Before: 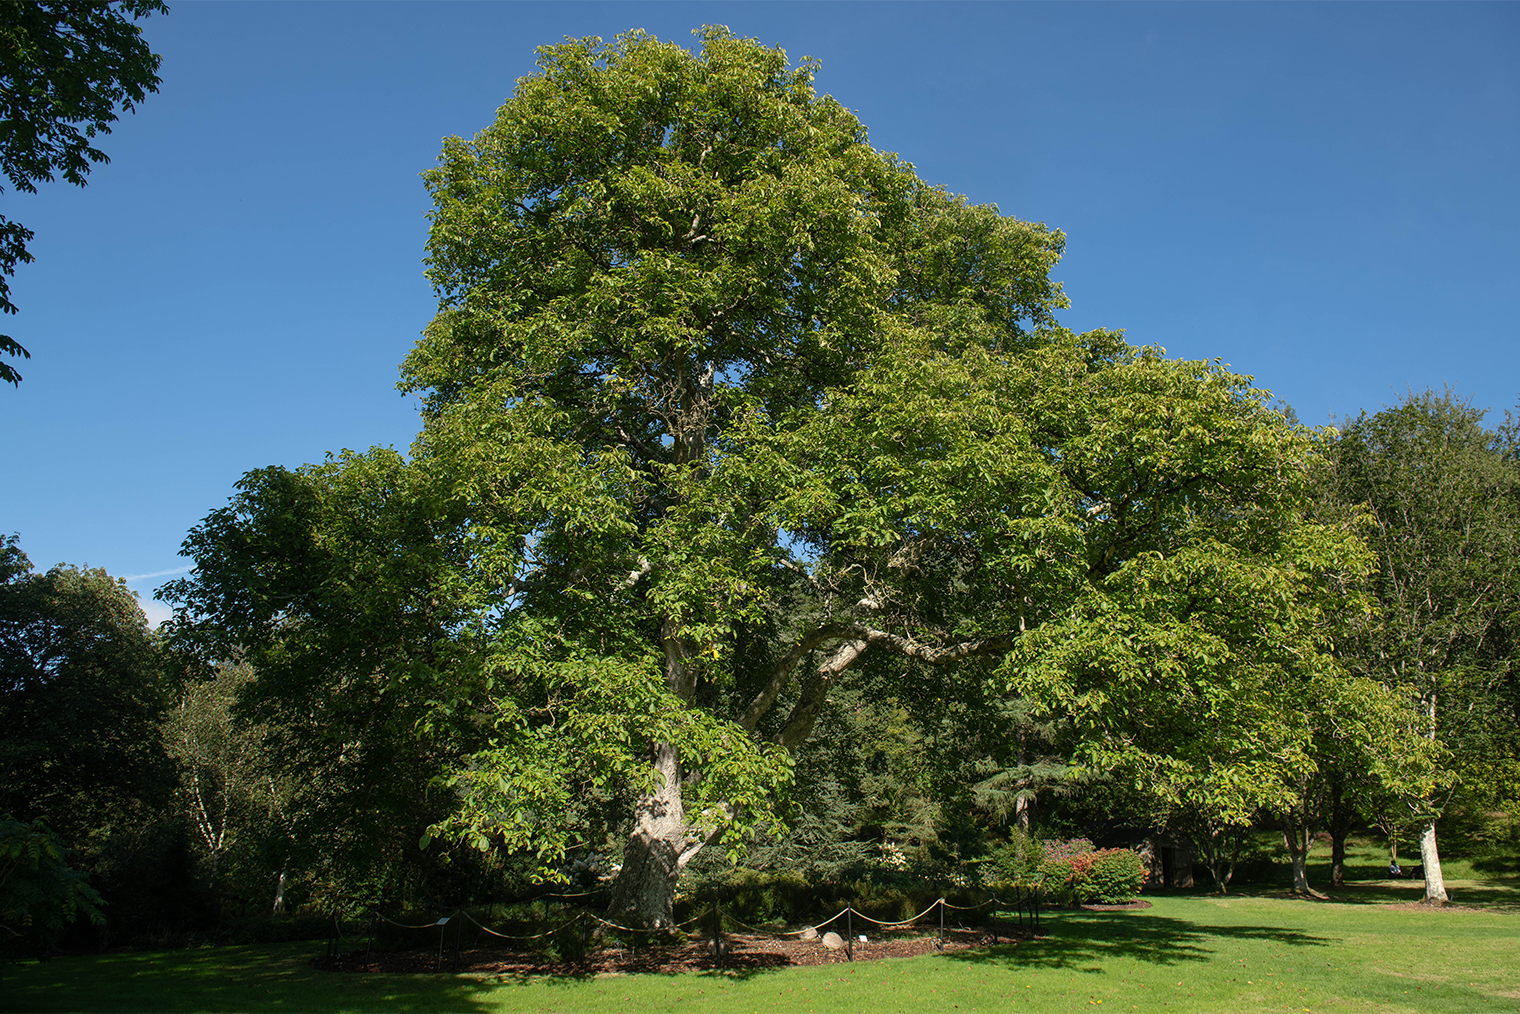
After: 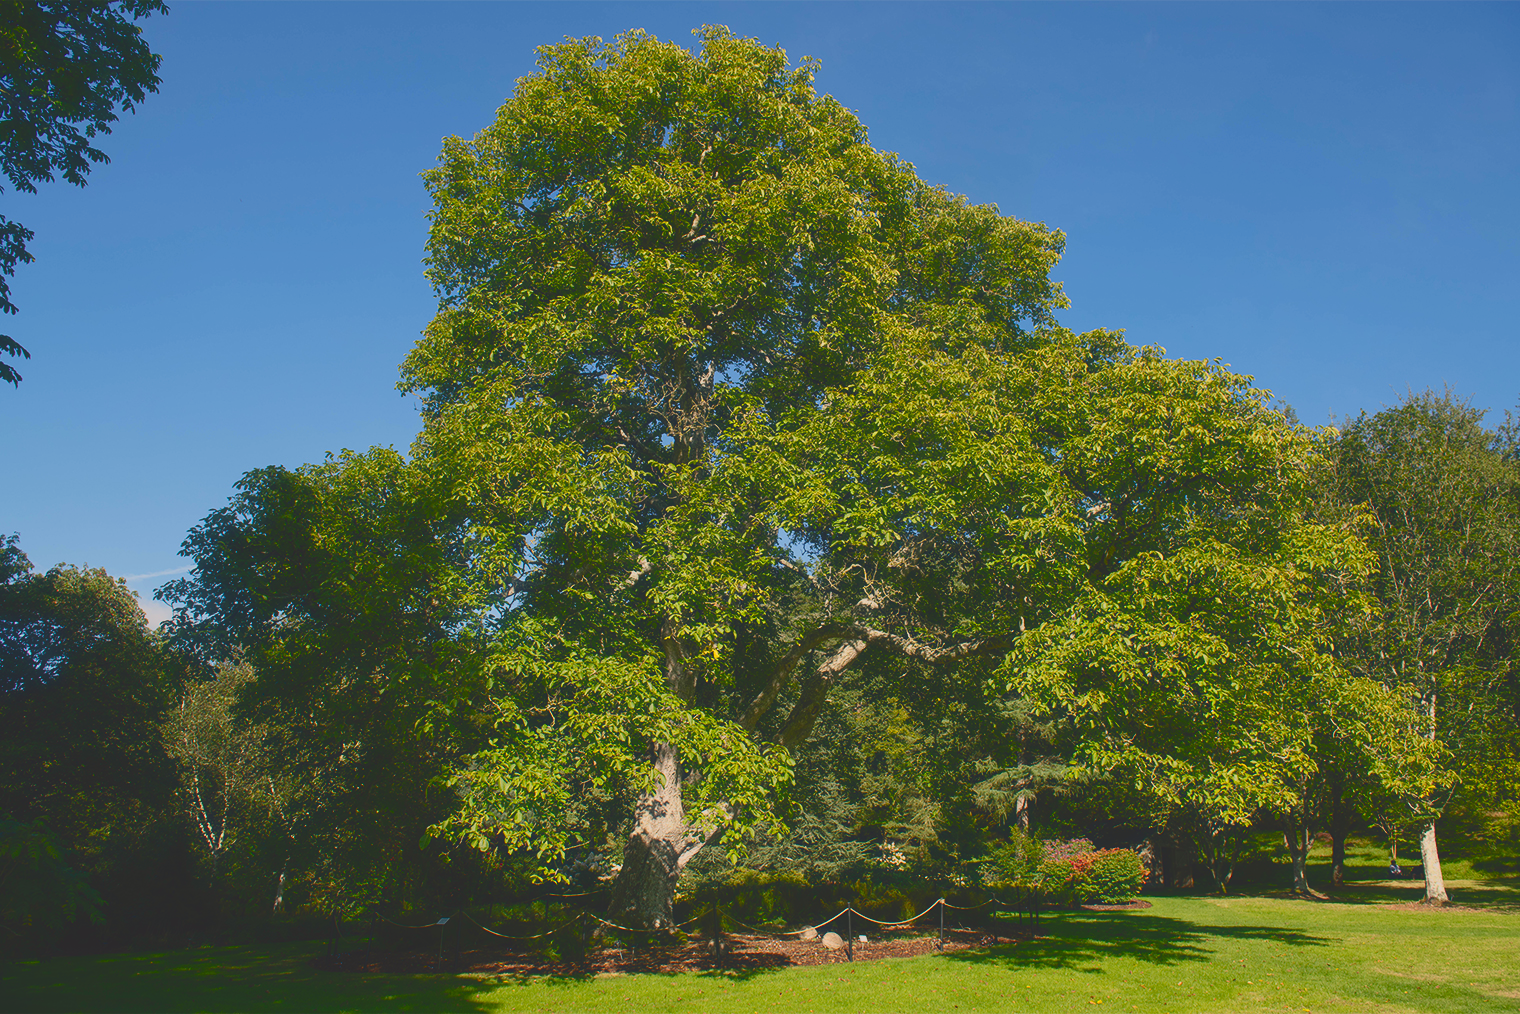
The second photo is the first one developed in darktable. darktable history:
haze removal: strength -0.05
color balance rgb: shadows lift › chroma 2%, shadows lift › hue 247.2°, power › chroma 0.3%, power › hue 25.2°, highlights gain › chroma 3%, highlights gain › hue 60°, global offset › luminance 0.75%, perceptual saturation grading › global saturation 20%, perceptual saturation grading › highlights -20%, perceptual saturation grading › shadows 30%, global vibrance 20%
tone curve: curves: ch0 [(0, 0.148) (0.191, 0.225) (0.712, 0.695) (0.864, 0.797) (1, 0.839)]
